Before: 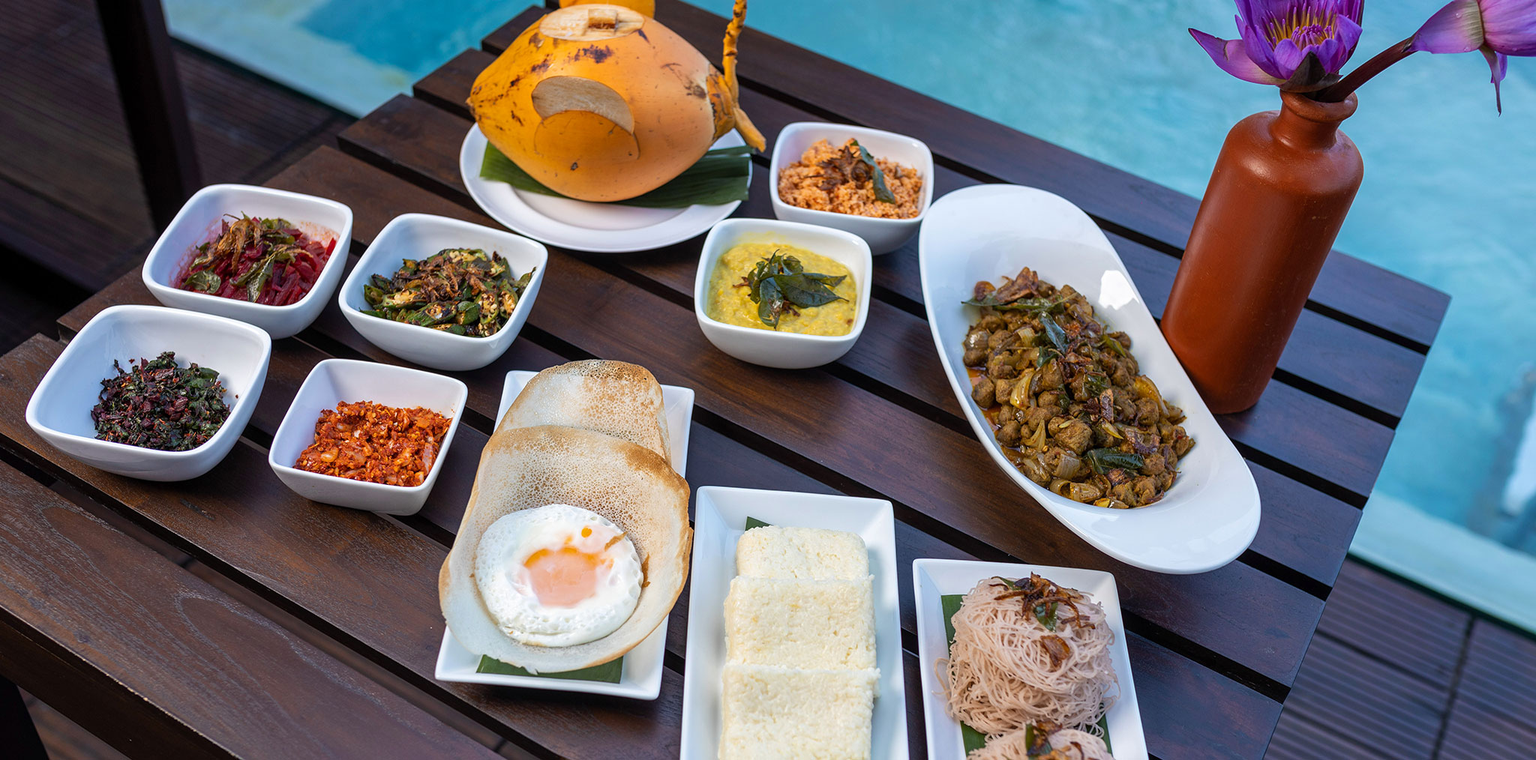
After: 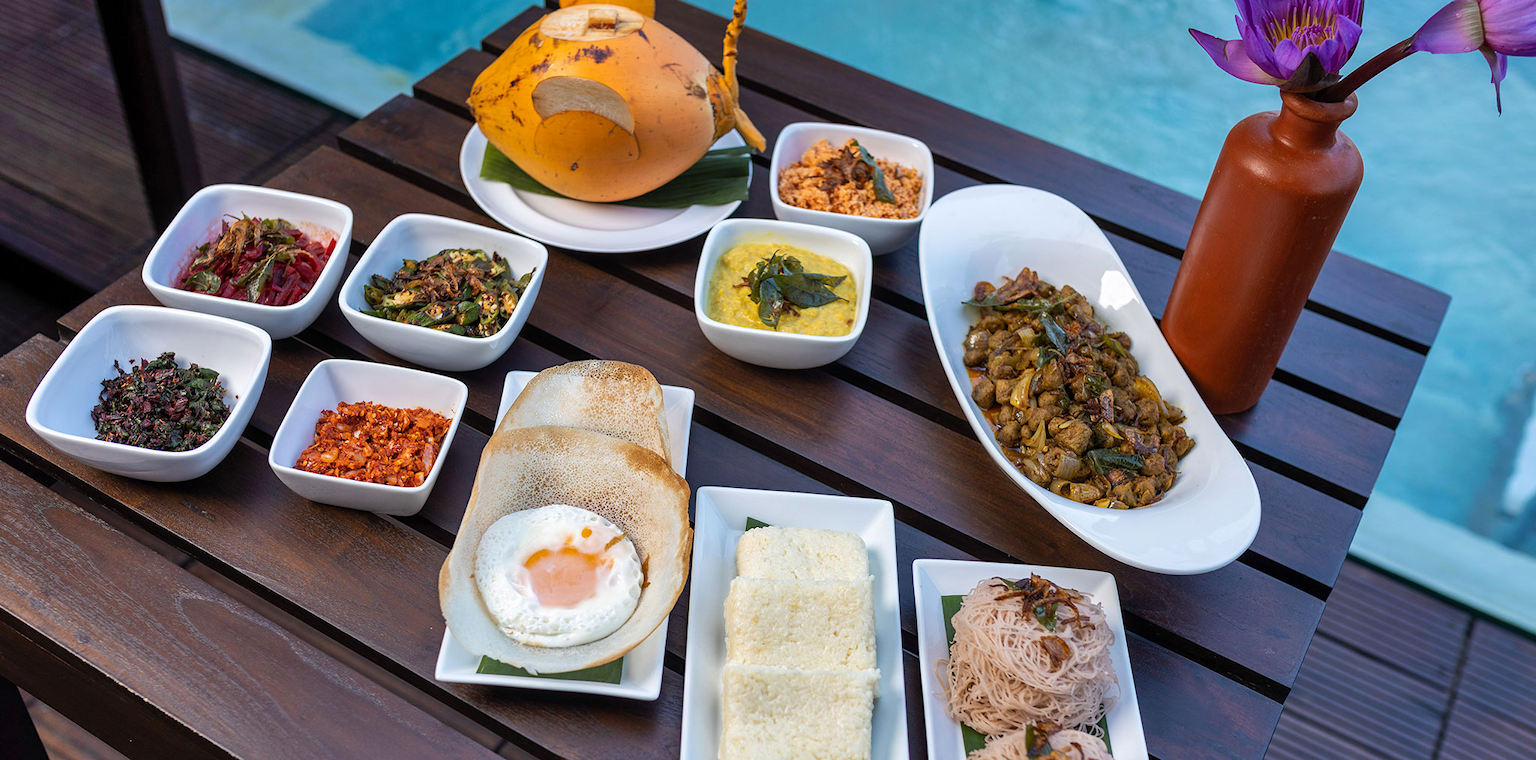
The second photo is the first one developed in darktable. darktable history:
exposure: exposure 0.02 EV, compensate highlight preservation false
shadows and highlights: soften with gaussian
